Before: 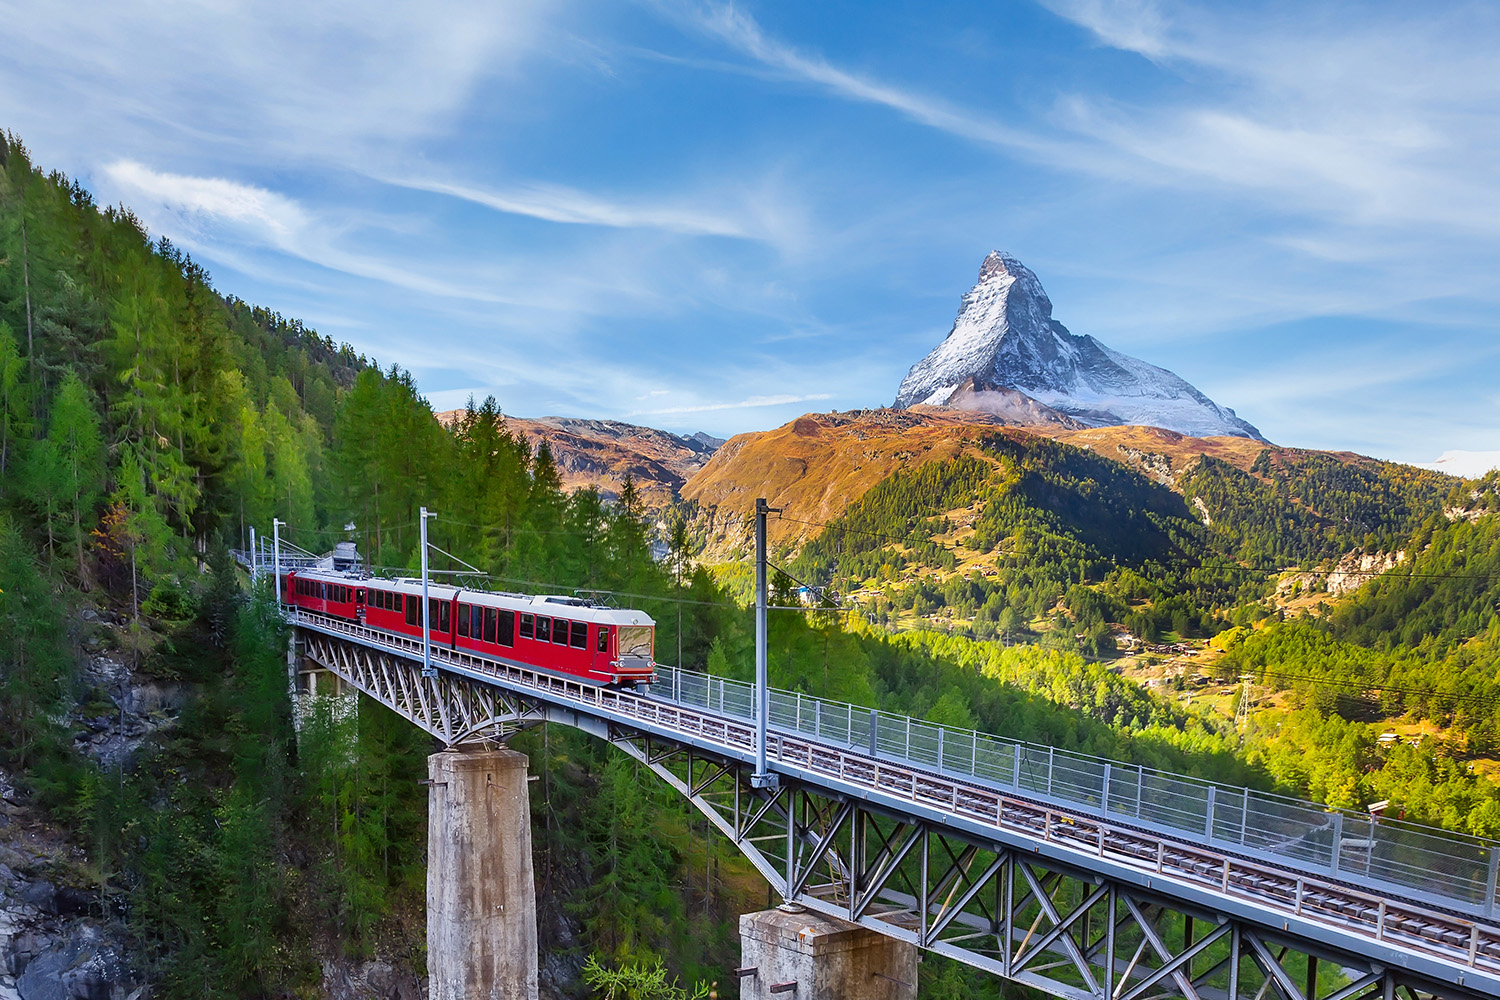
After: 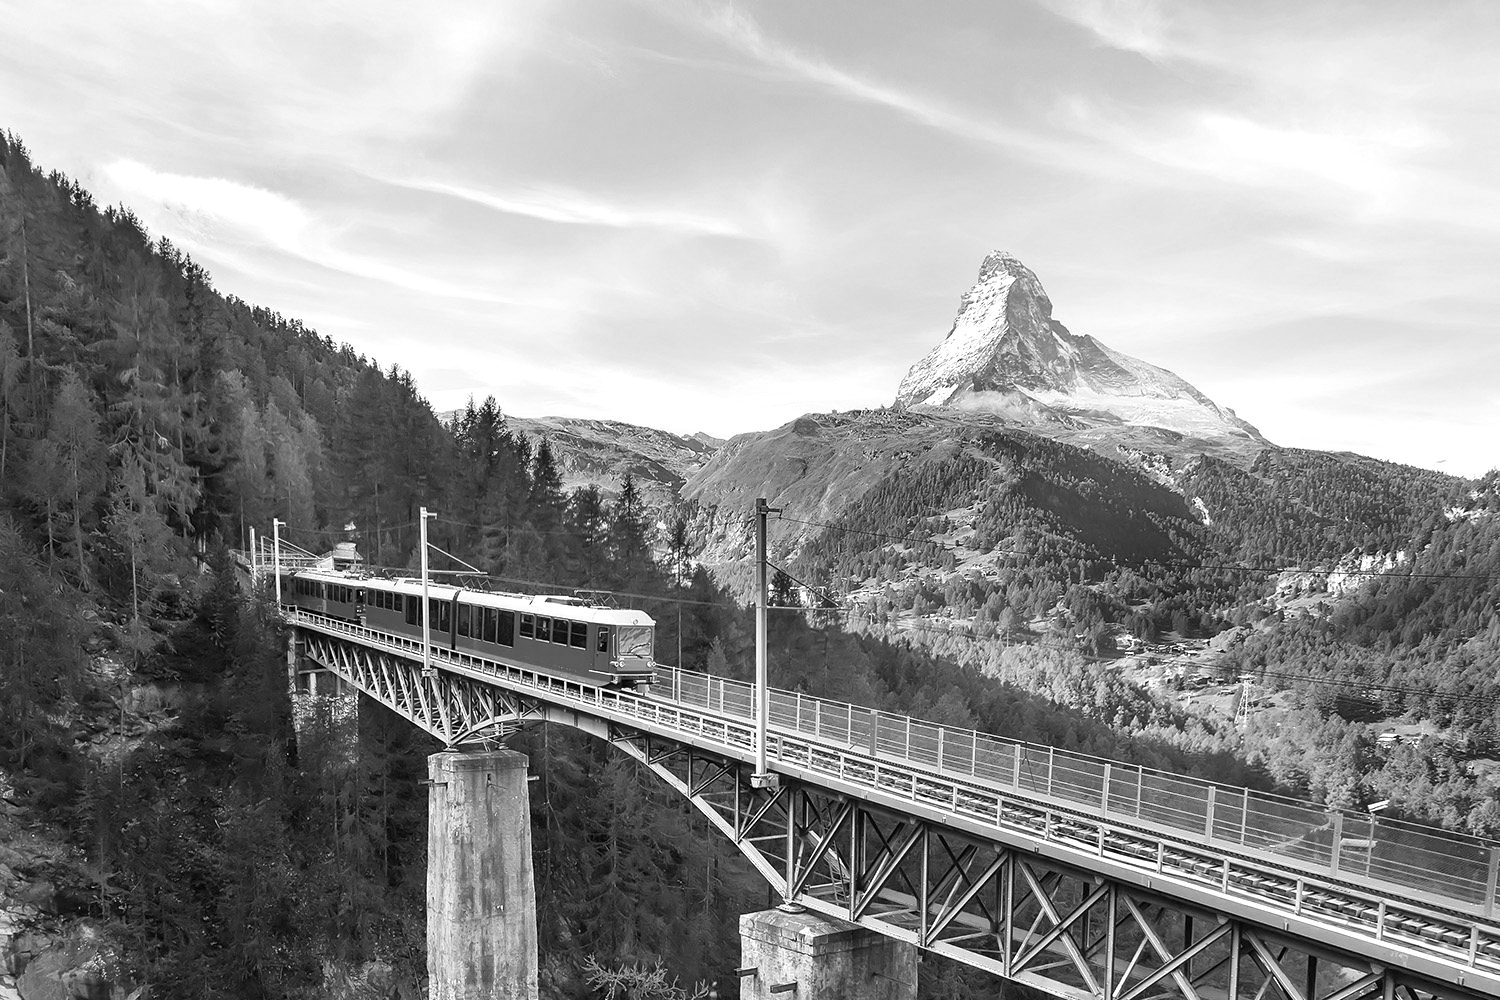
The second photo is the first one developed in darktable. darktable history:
color calibration: output gray [0.246, 0.254, 0.501, 0], illuminant as shot in camera, x 0.358, y 0.373, temperature 4628.91 K
exposure: exposure 0.504 EV, compensate highlight preservation false
